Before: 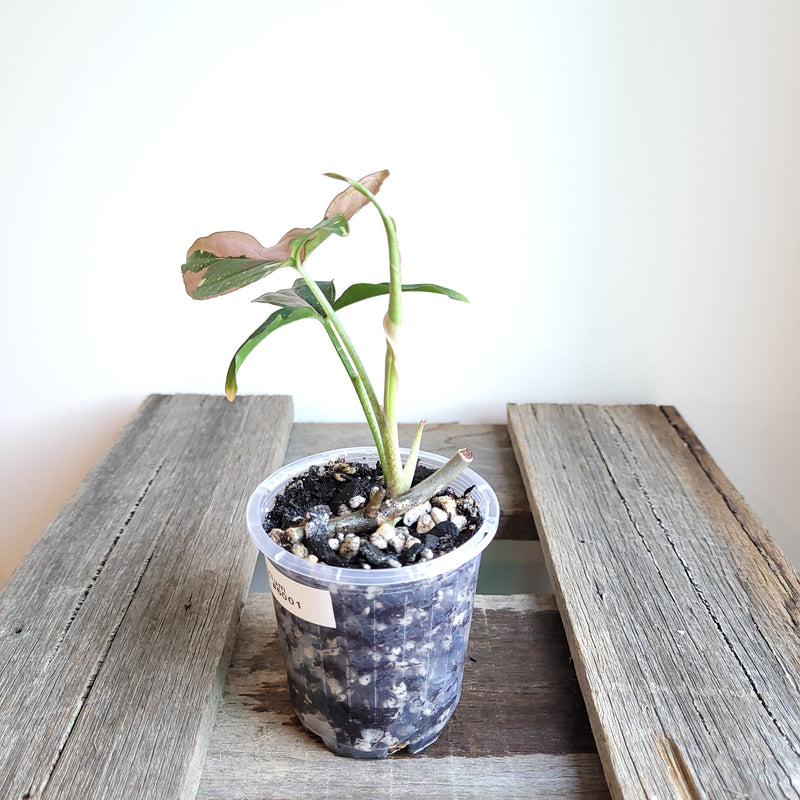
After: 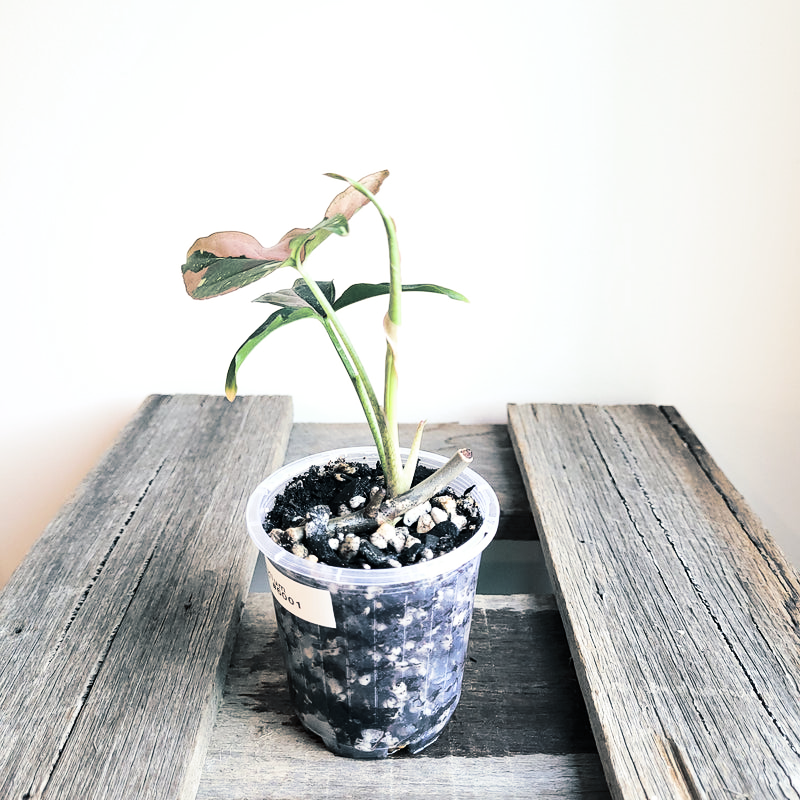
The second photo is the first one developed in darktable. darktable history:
contrast brightness saturation: contrast 0.28
split-toning: shadows › hue 205.2°, shadows › saturation 0.29, highlights › hue 50.4°, highlights › saturation 0.38, balance -49.9
